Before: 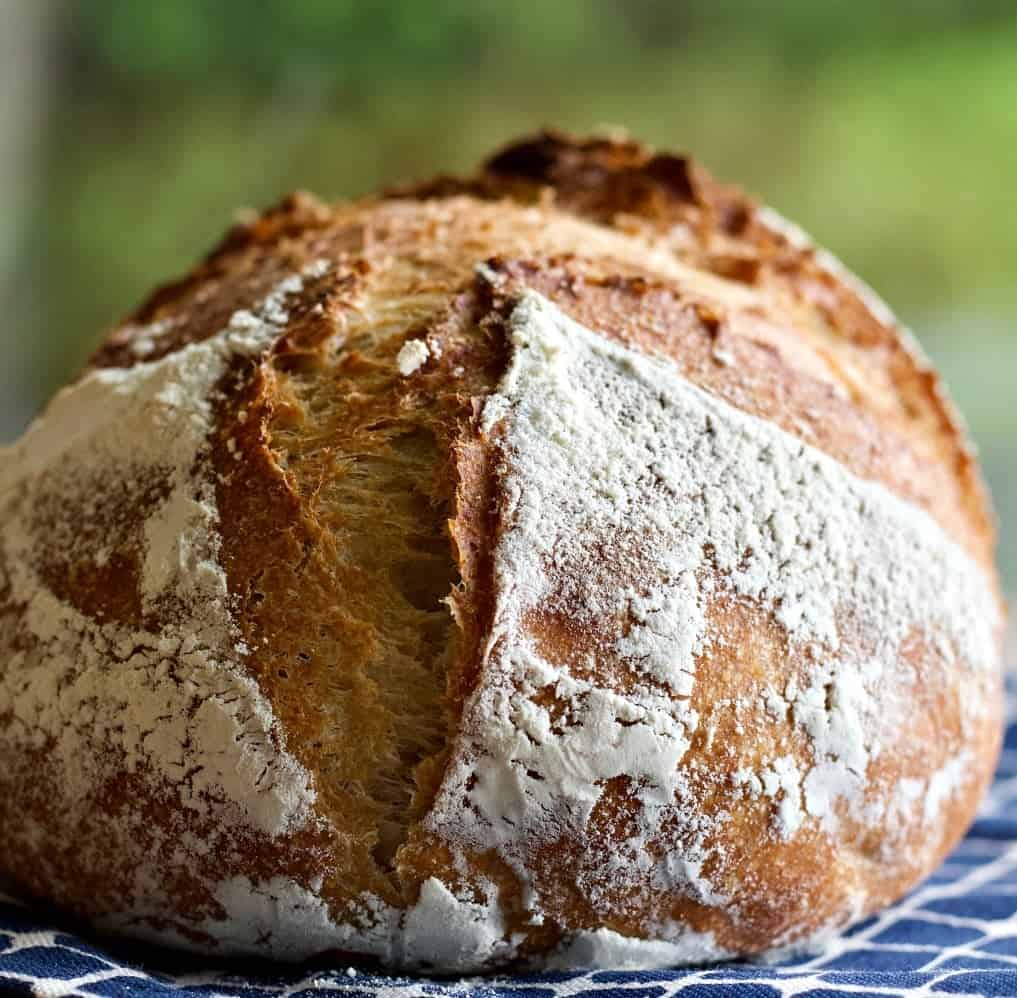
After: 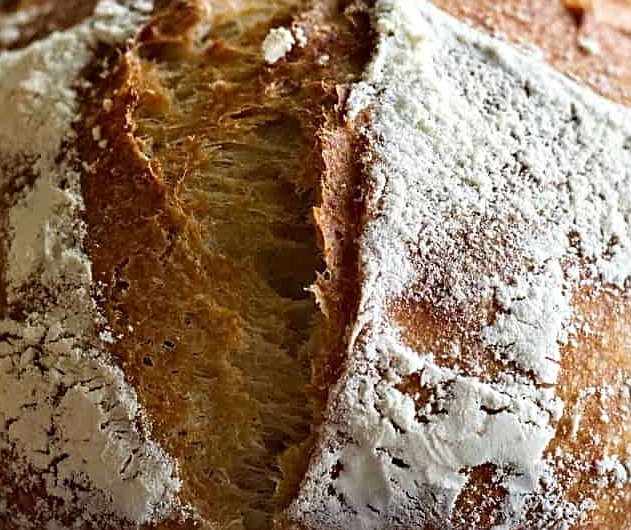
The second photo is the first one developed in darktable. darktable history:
sharpen: on, module defaults
crop: left 13.312%, top 31.28%, right 24.627%, bottom 15.582%
base curve: curves: ch0 [(0, 0) (0.989, 0.992)], preserve colors none
